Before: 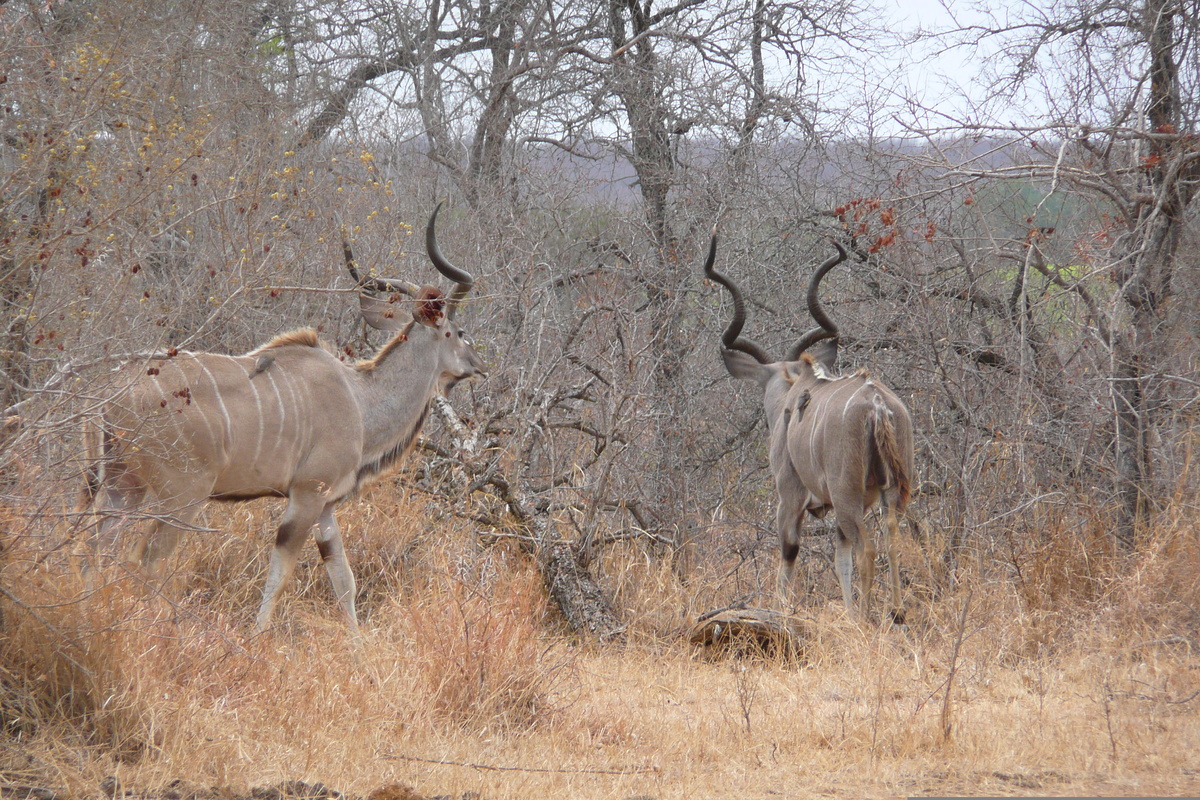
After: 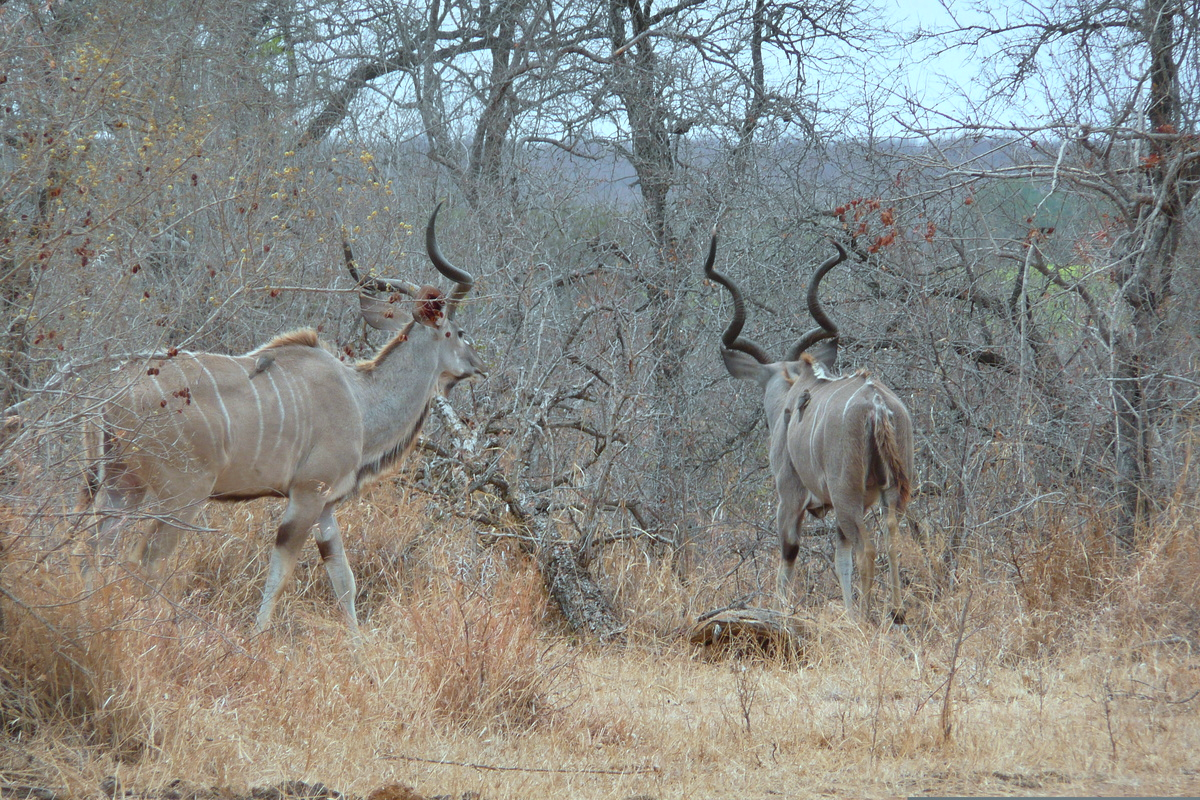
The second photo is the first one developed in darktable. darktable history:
exposure: black level correction 0.002, compensate exposure bias true, compensate highlight preservation false
shadows and highlights: soften with gaussian
color correction: highlights a* -10.09, highlights b* -10.23
